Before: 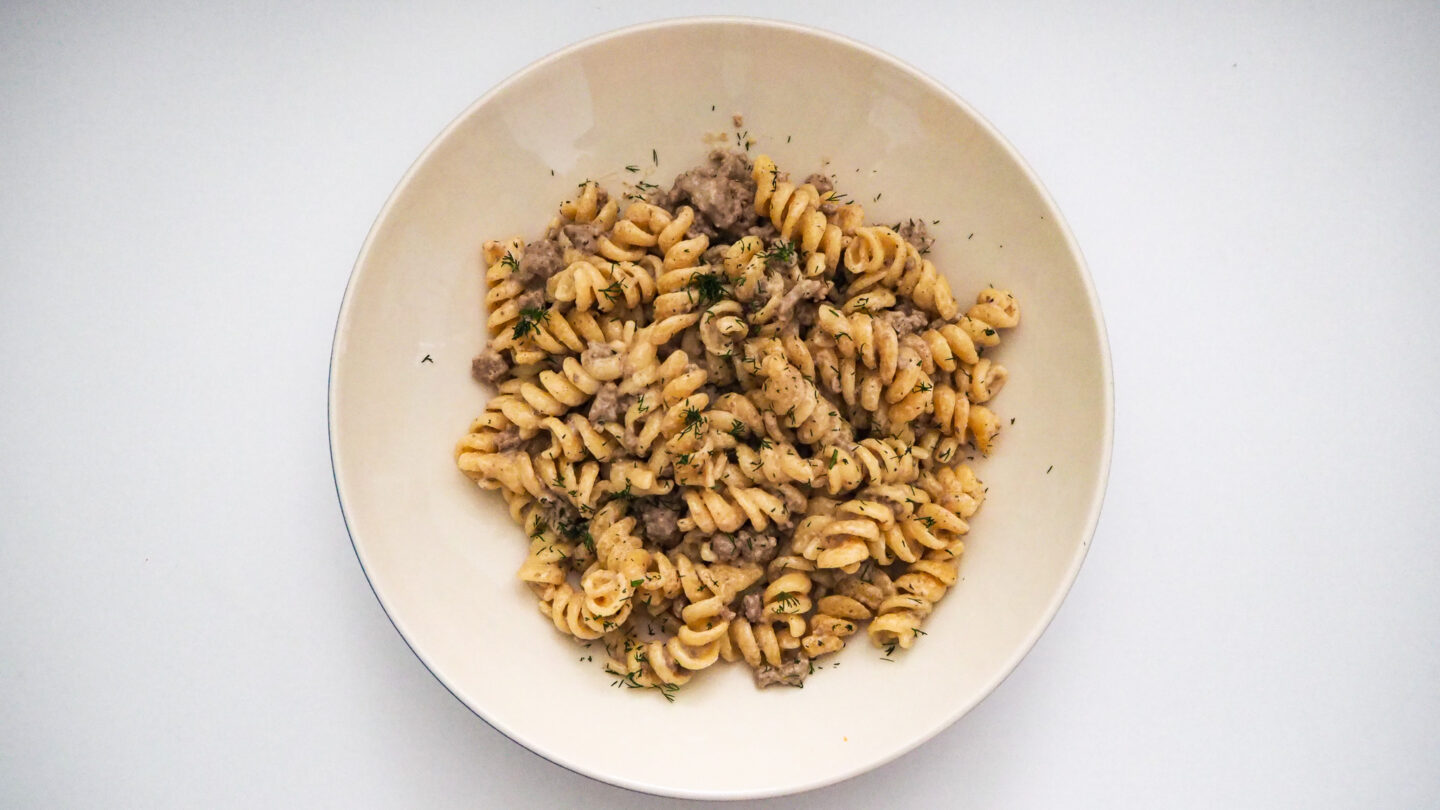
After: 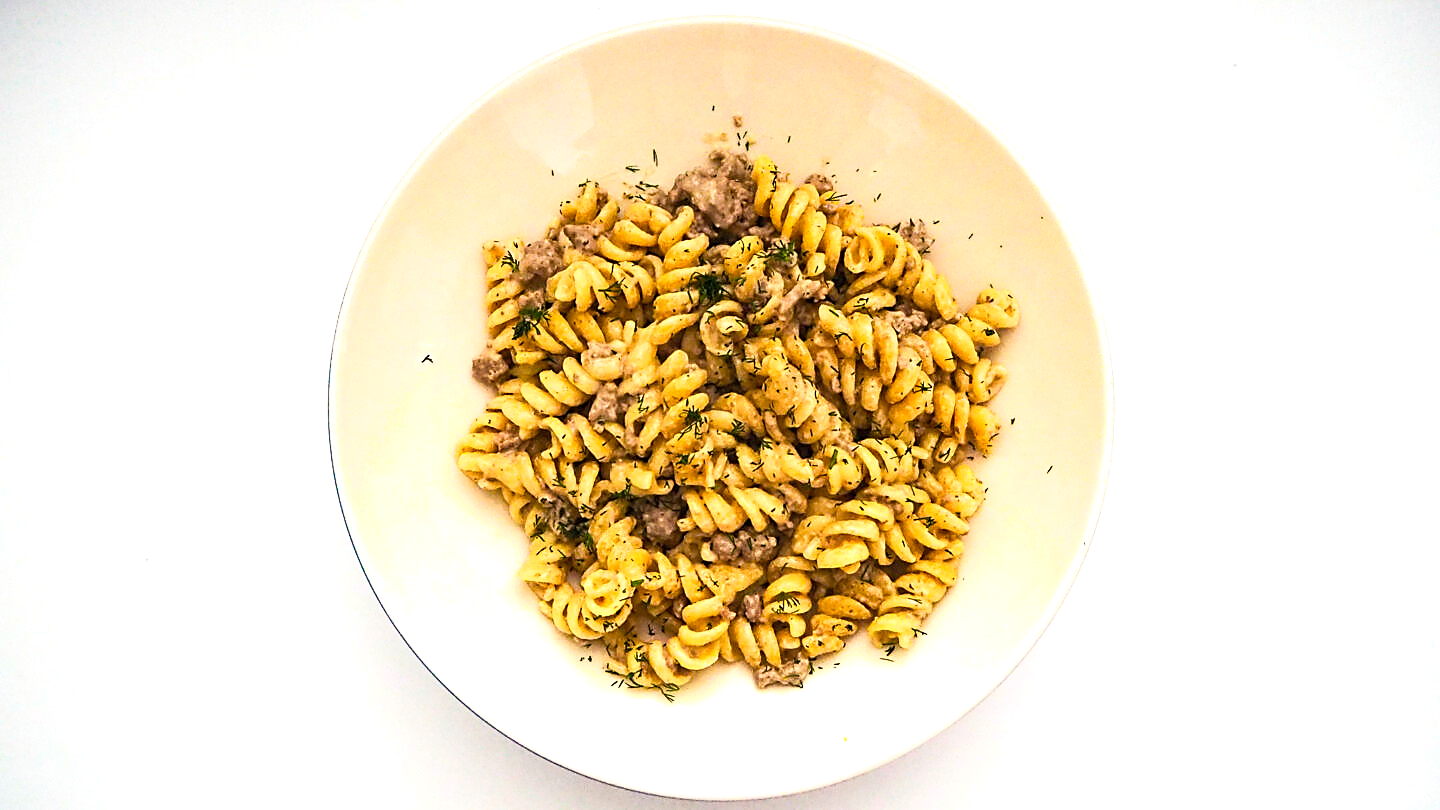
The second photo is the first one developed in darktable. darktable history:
color balance rgb: highlights gain › luminance 5.765%, highlights gain › chroma 1.211%, highlights gain › hue 90.46°, linear chroma grading › shadows 15.388%, perceptual saturation grading › global saturation 25.63%, global vibrance 11.863%
shadows and highlights: shadows 1.69, highlights 39.43
exposure: exposure 0.506 EV, compensate highlight preservation false
sharpen: radius 1.36, amount 1.24, threshold 0.736
